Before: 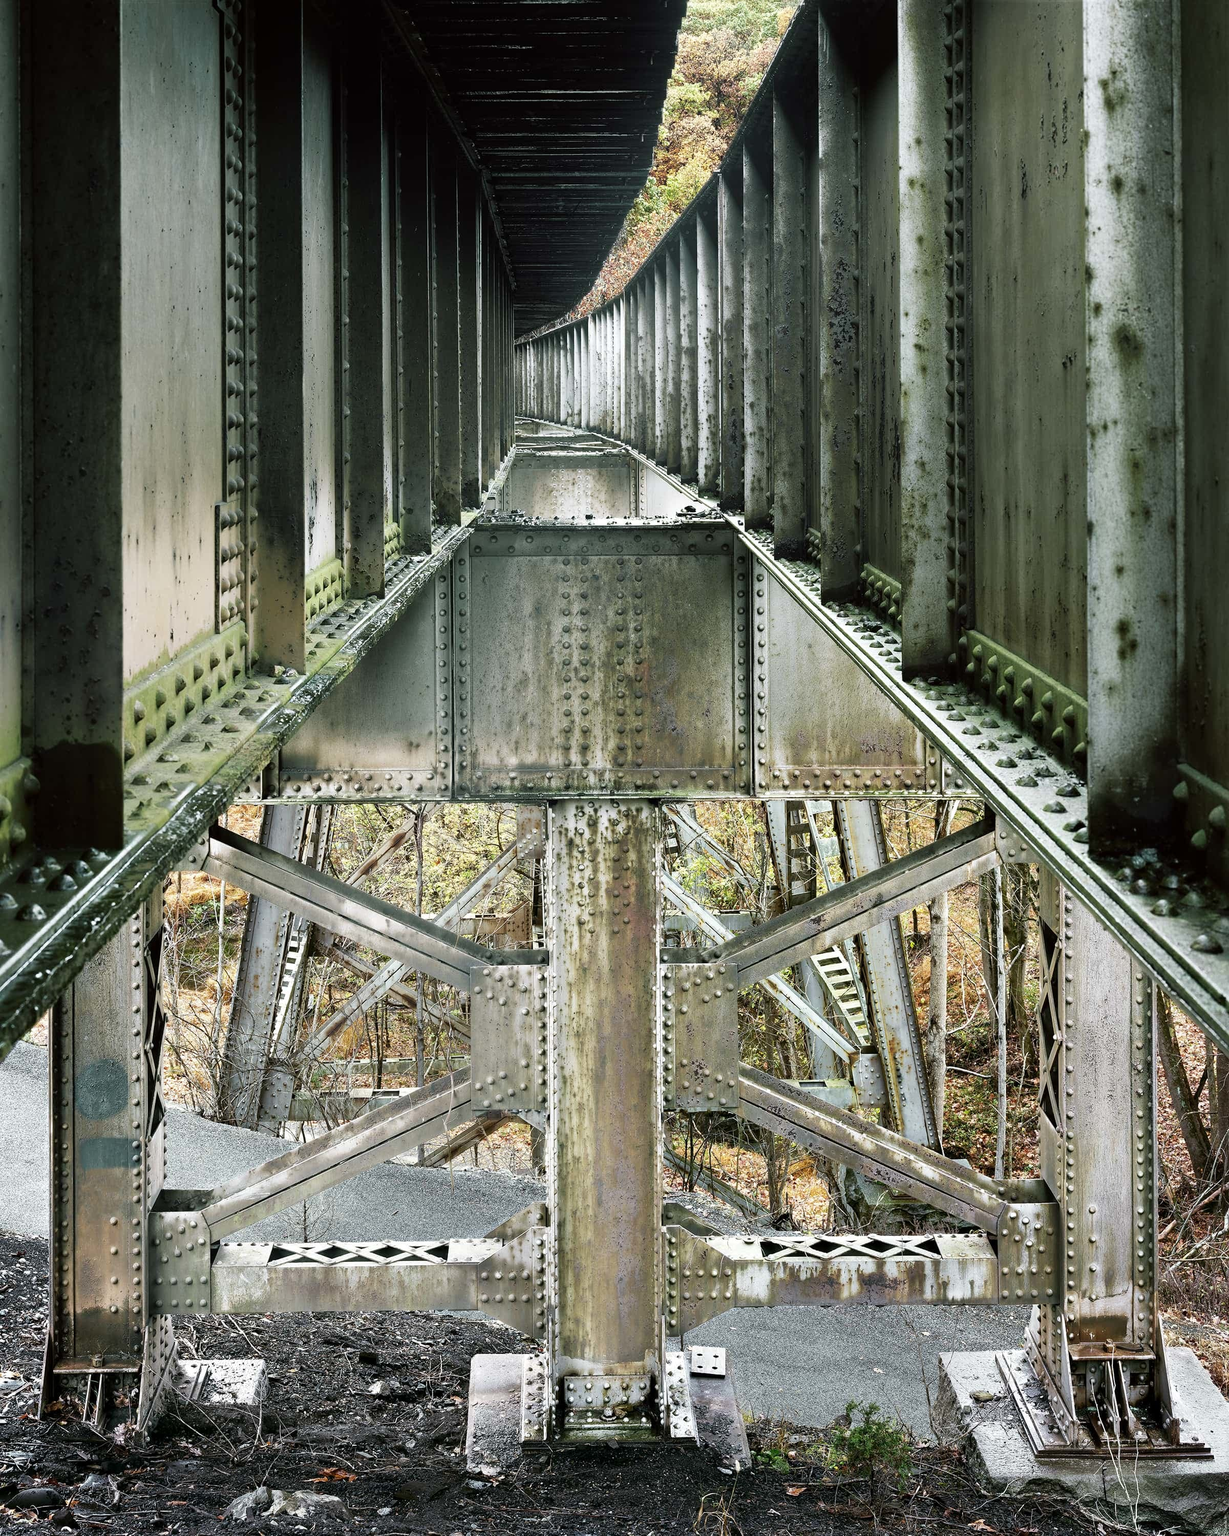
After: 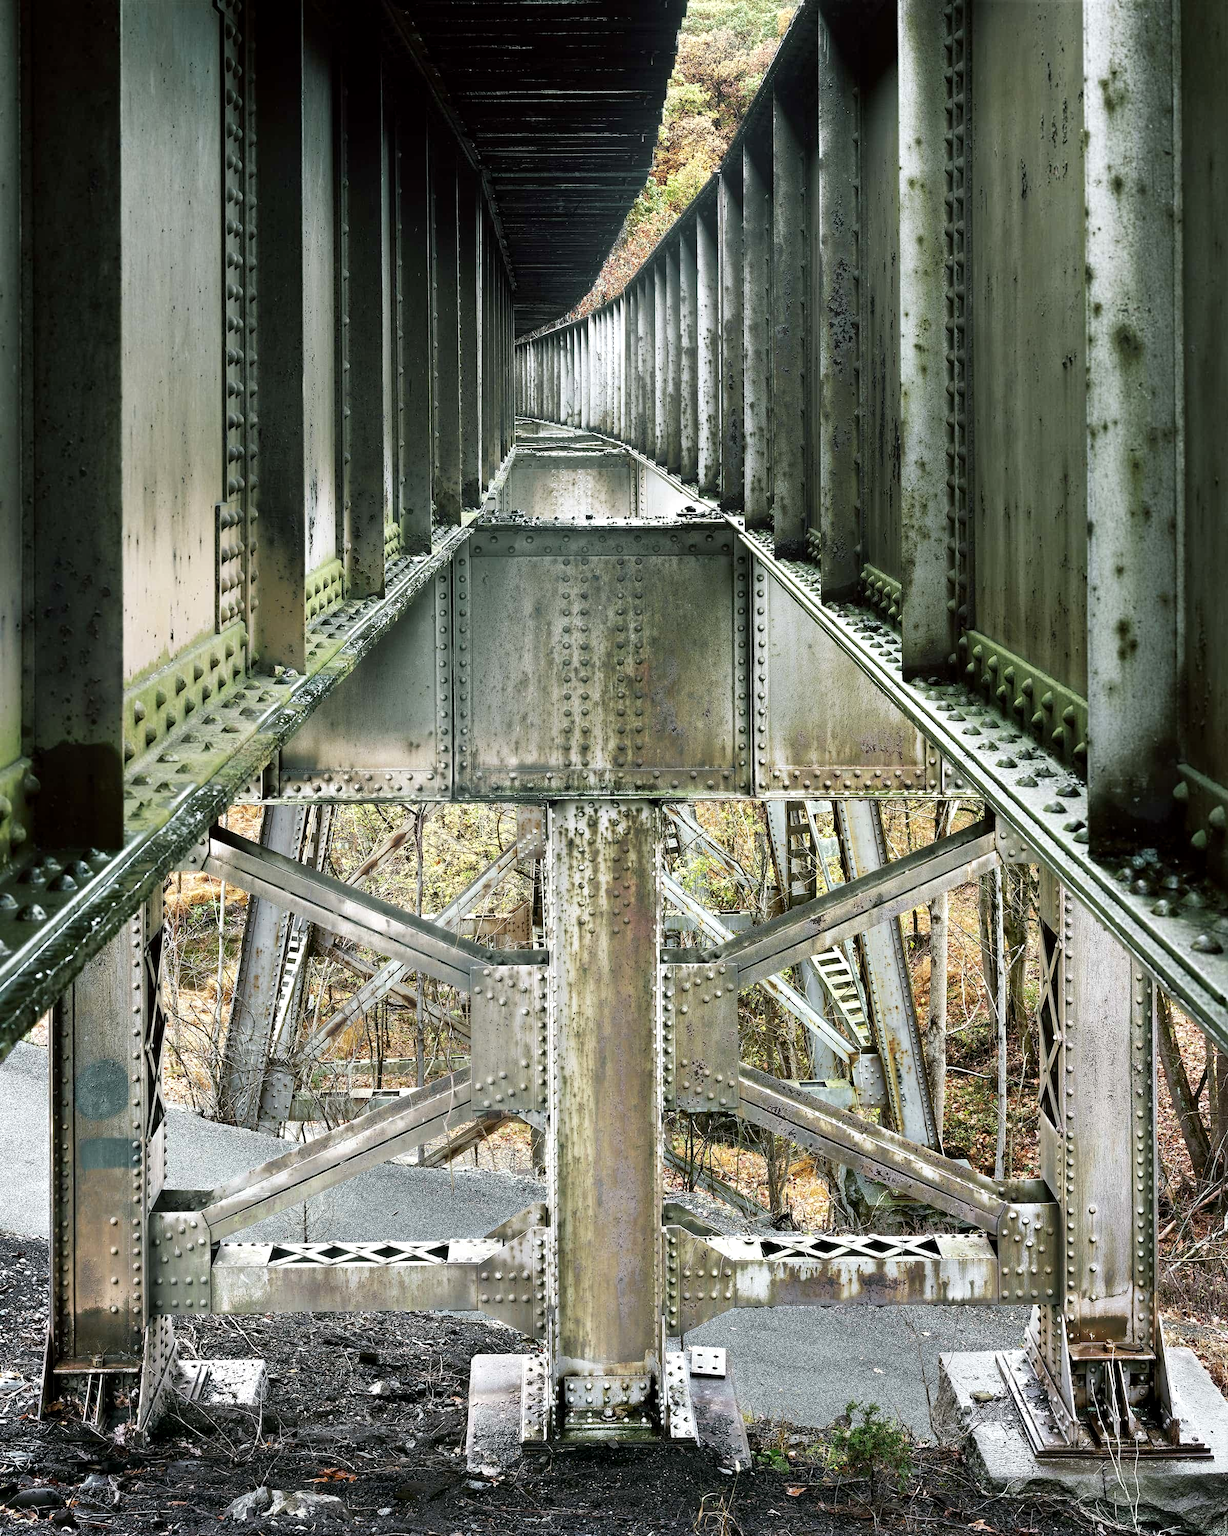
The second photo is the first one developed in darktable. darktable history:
exposure: black level correction 0.001, exposure 0.141 EV, compensate highlight preservation false
